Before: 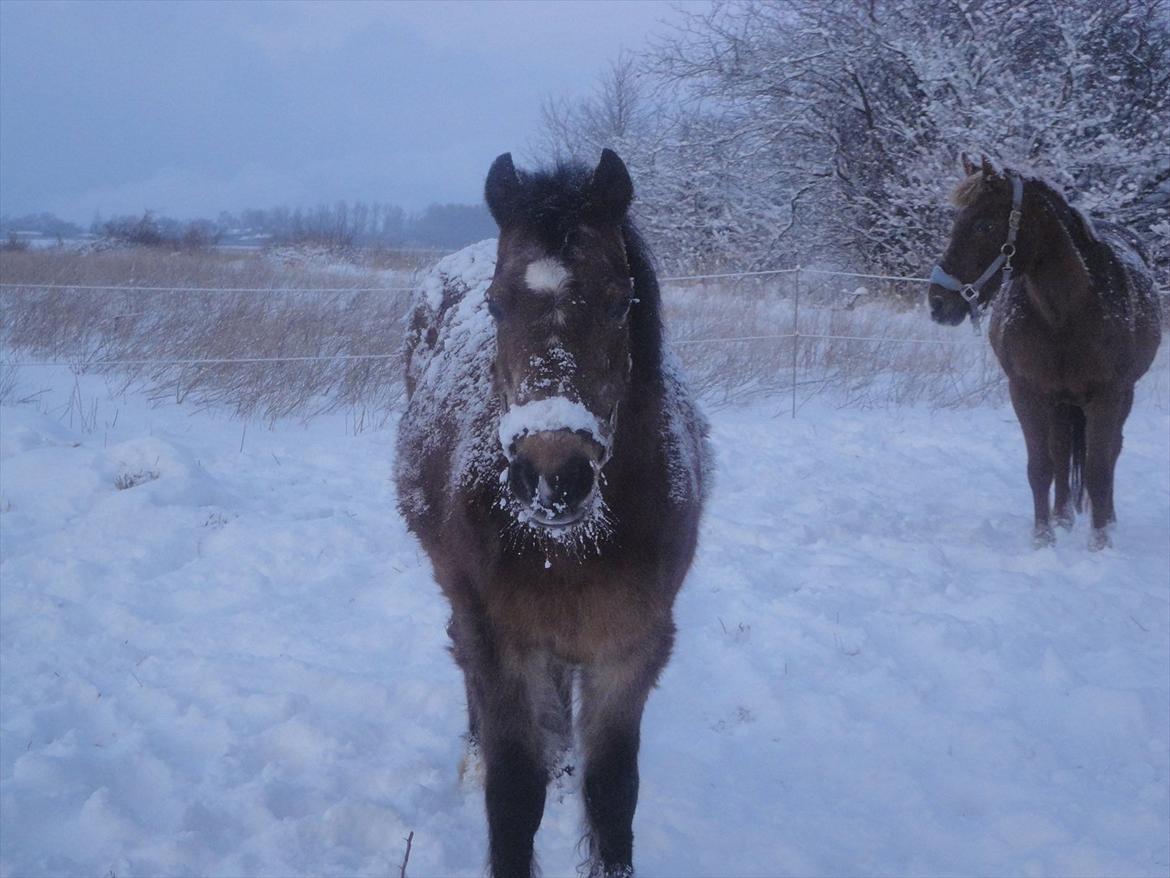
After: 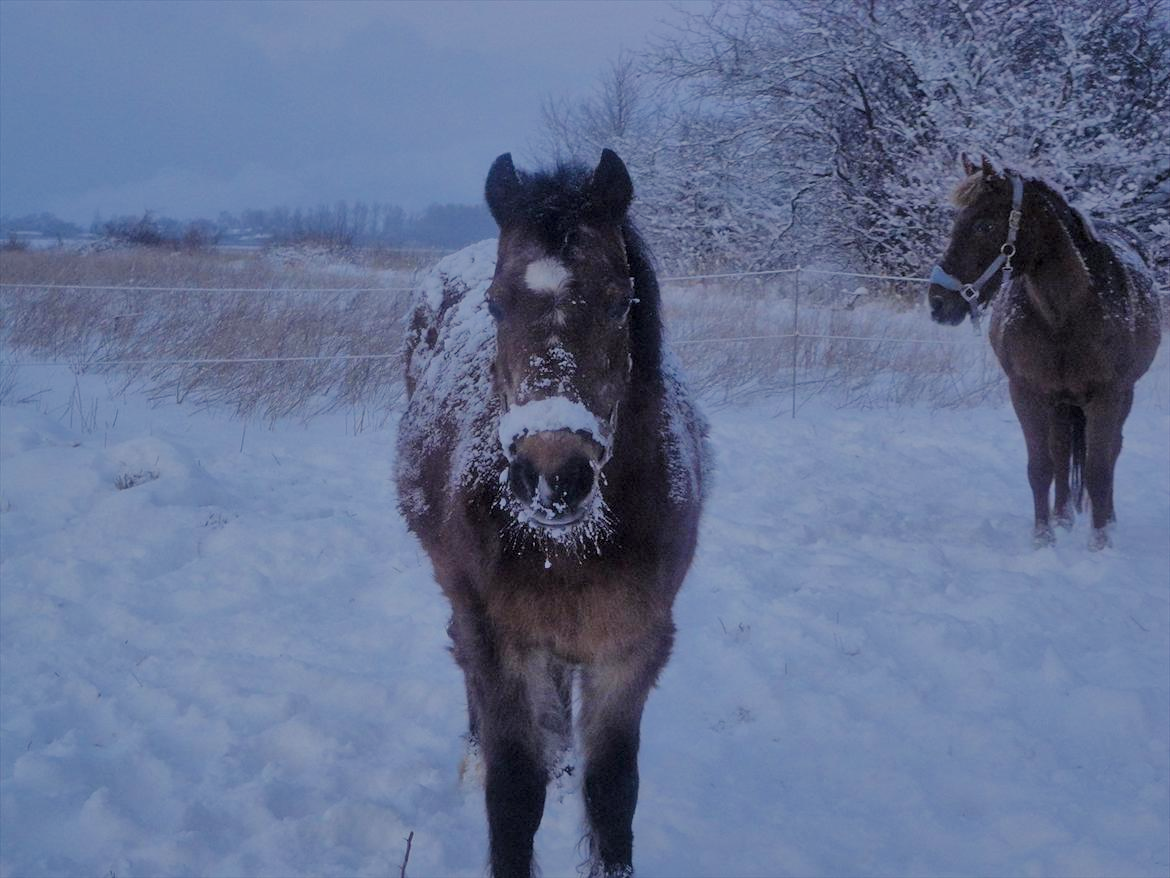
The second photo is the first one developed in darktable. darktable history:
local contrast: mode bilateral grid, contrast 25, coarseness 50, detail 123%, midtone range 0.2
color balance rgb: perceptual saturation grading › global saturation 30%
filmic rgb: black relative exposure -7.32 EV, white relative exposure 5.09 EV, hardness 3.2
tone equalizer: -8 EV 0.25 EV, -7 EV 0.417 EV, -6 EV 0.417 EV, -5 EV 0.25 EV, -3 EV -0.25 EV, -2 EV -0.417 EV, -1 EV -0.417 EV, +0 EV -0.25 EV, edges refinement/feathering 500, mask exposure compensation -1.57 EV, preserve details guided filter
